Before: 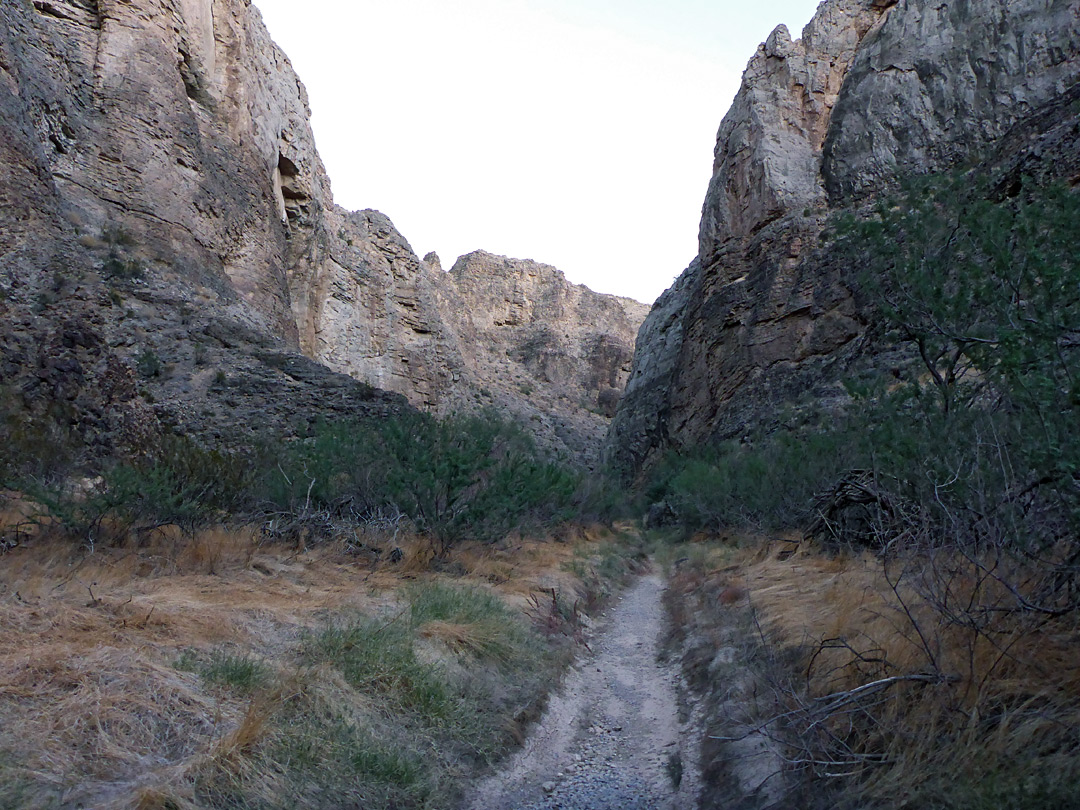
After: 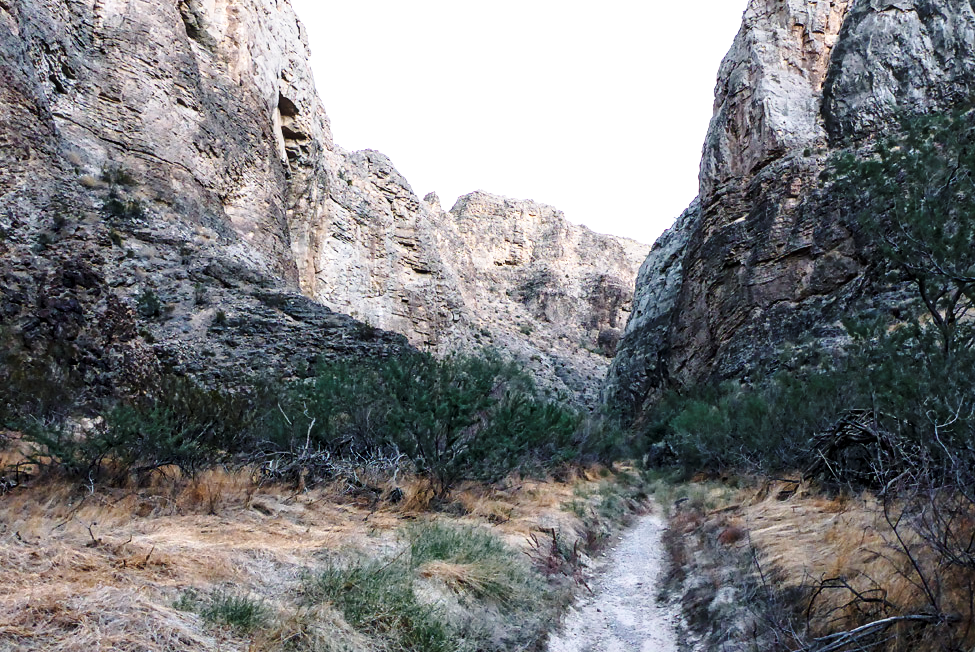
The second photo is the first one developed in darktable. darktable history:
tone equalizer: -8 EV -0.417 EV, -7 EV -0.389 EV, -6 EV -0.333 EV, -5 EV -0.222 EV, -3 EV 0.222 EV, -2 EV 0.333 EV, -1 EV 0.389 EV, +0 EV 0.417 EV, edges refinement/feathering 500, mask exposure compensation -1.57 EV, preserve details no
base curve: curves: ch0 [(0, 0) (0.028, 0.03) (0.121, 0.232) (0.46, 0.748) (0.859, 0.968) (1, 1)], preserve colors none
color zones: curves: ch0 [(0.018, 0.548) (0.197, 0.654) (0.425, 0.447) (0.605, 0.658) (0.732, 0.579)]; ch1 [(0.105, 0.531) (0.224, 0.531) (0.386, 0.39) (0.618, 0.456) (0.732, 0.456) (0.956, 0.421)]; ch2 [(0.039, 0.583) (0.215, 0.465) (0.399, 0.544) (0.465, 0.548) (0.614, 0.447) (0.724, 0.43) (0.882, 0.623) (0.956, 0.632)]
crop: top 7.49%, right 9.717%, bottom 11.943%
local contrast: on, module defaults
